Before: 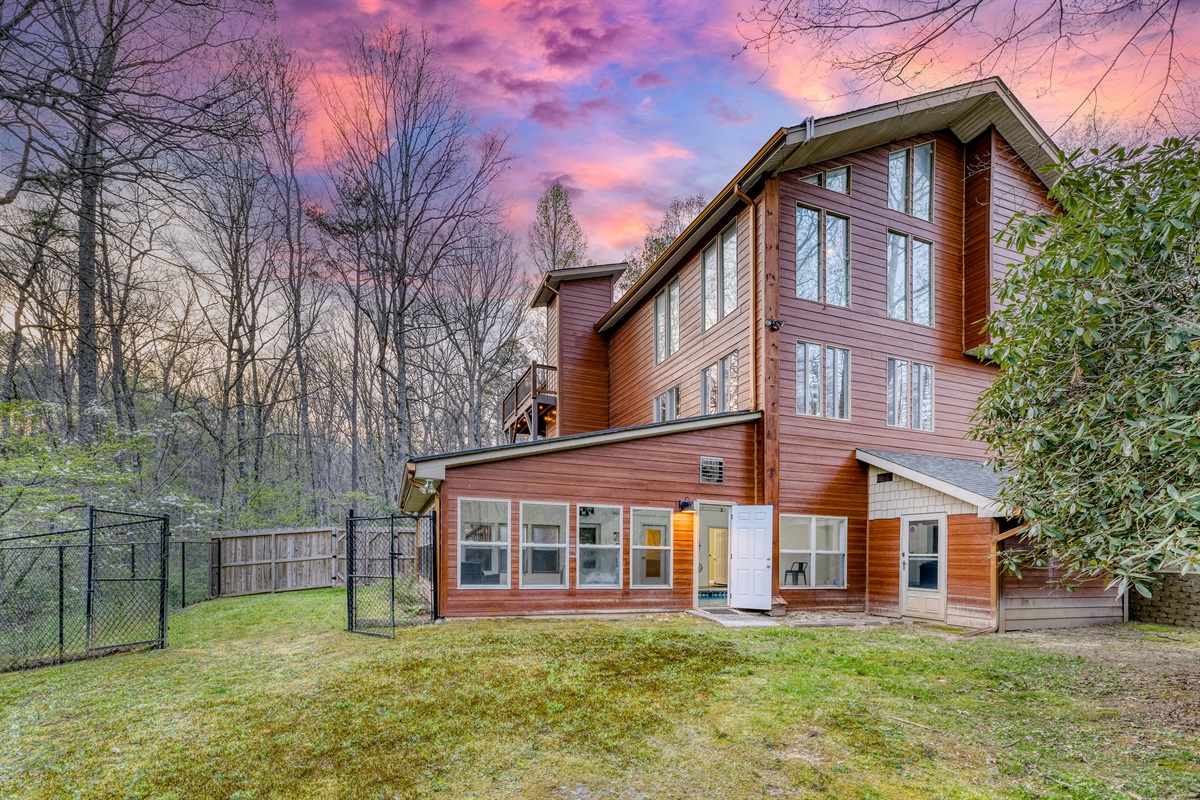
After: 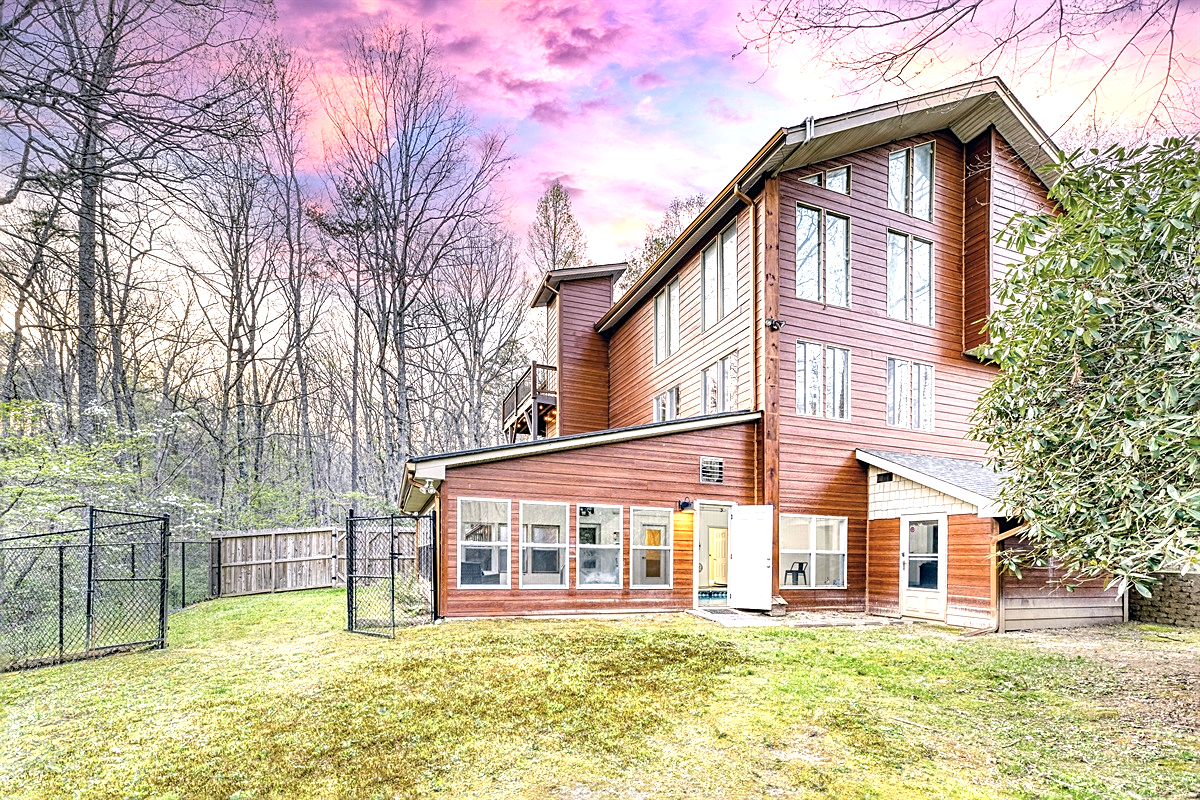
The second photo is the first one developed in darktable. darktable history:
exposure: black level correction 0, exposure 1.2 EV, compensate exposure bias true, compensate highlight preservation false
color correction: highlights a* 2.75, highlights b* 5, shadows a* -2.04, shadows b* -4.84, saturation 0.8
sharpen: on, module defaults
